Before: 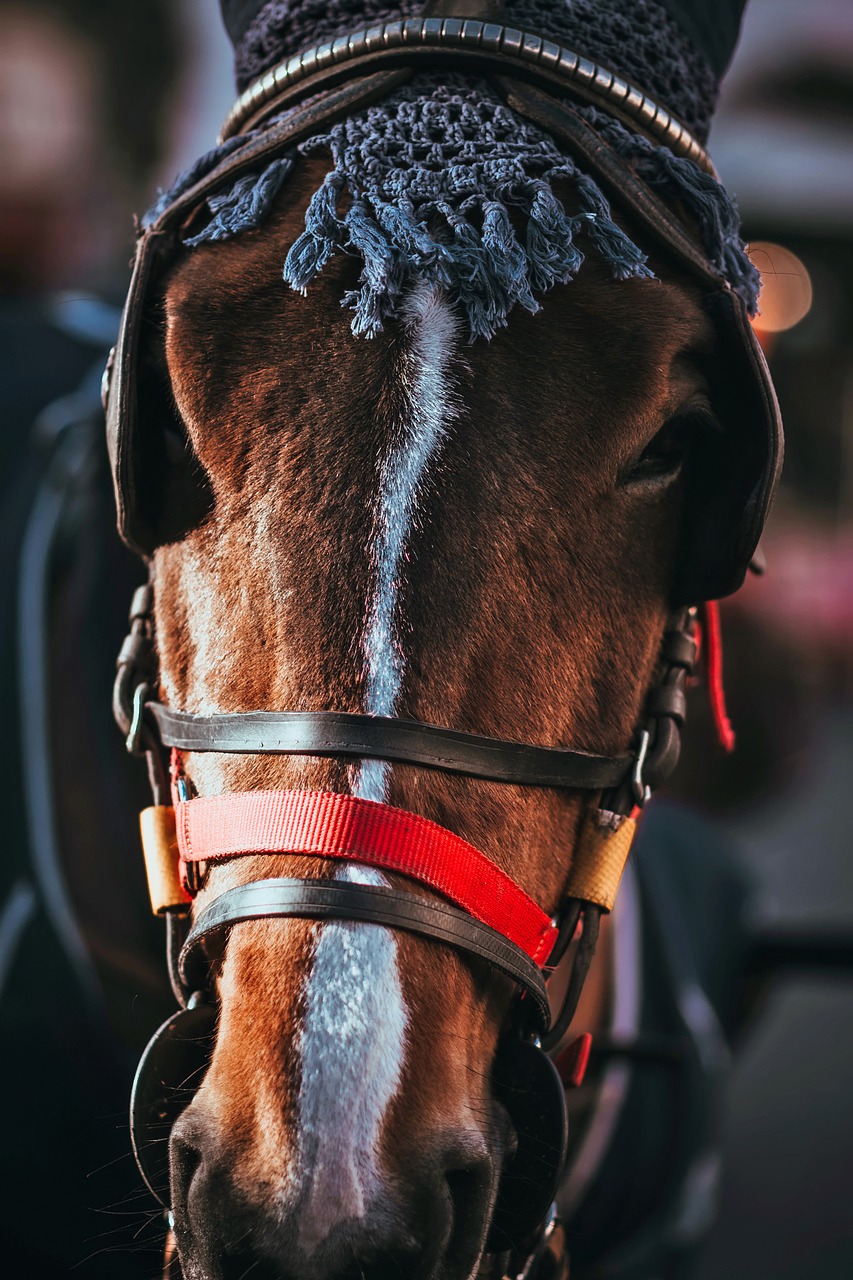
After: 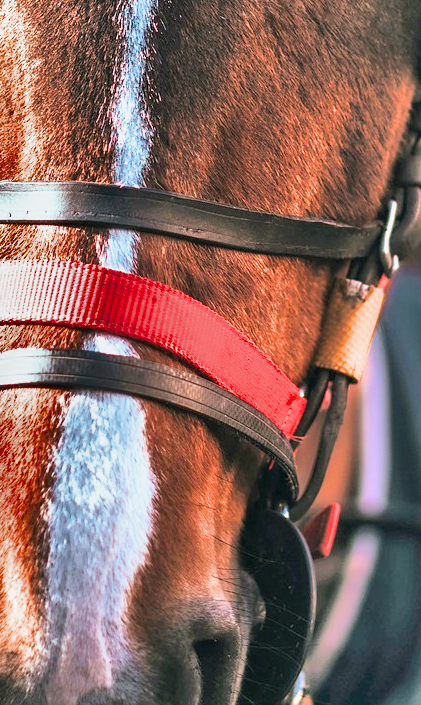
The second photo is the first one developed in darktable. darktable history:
crop: left 29.617%, top 41.452%, right 20.947%, bottom 3.46%
exposure: black level correction 0.001, exposure 1.723 EV, compensate highlight preservation false
shadows and highlights: radius 124.12, shadows 98.76, white point adjustment -3.13, highlights -99.68, soften with gaussian
filmic rgb: black relative exposure -16 EV, white relative exposure 4.02 EV, target black luminance 0%, hardness 7.59, latitude 72.78%, contrast 0.9, highlights saturation mix 10.8%, shadows ↔ highlights balance -0.38%, color science v6 (2022)
